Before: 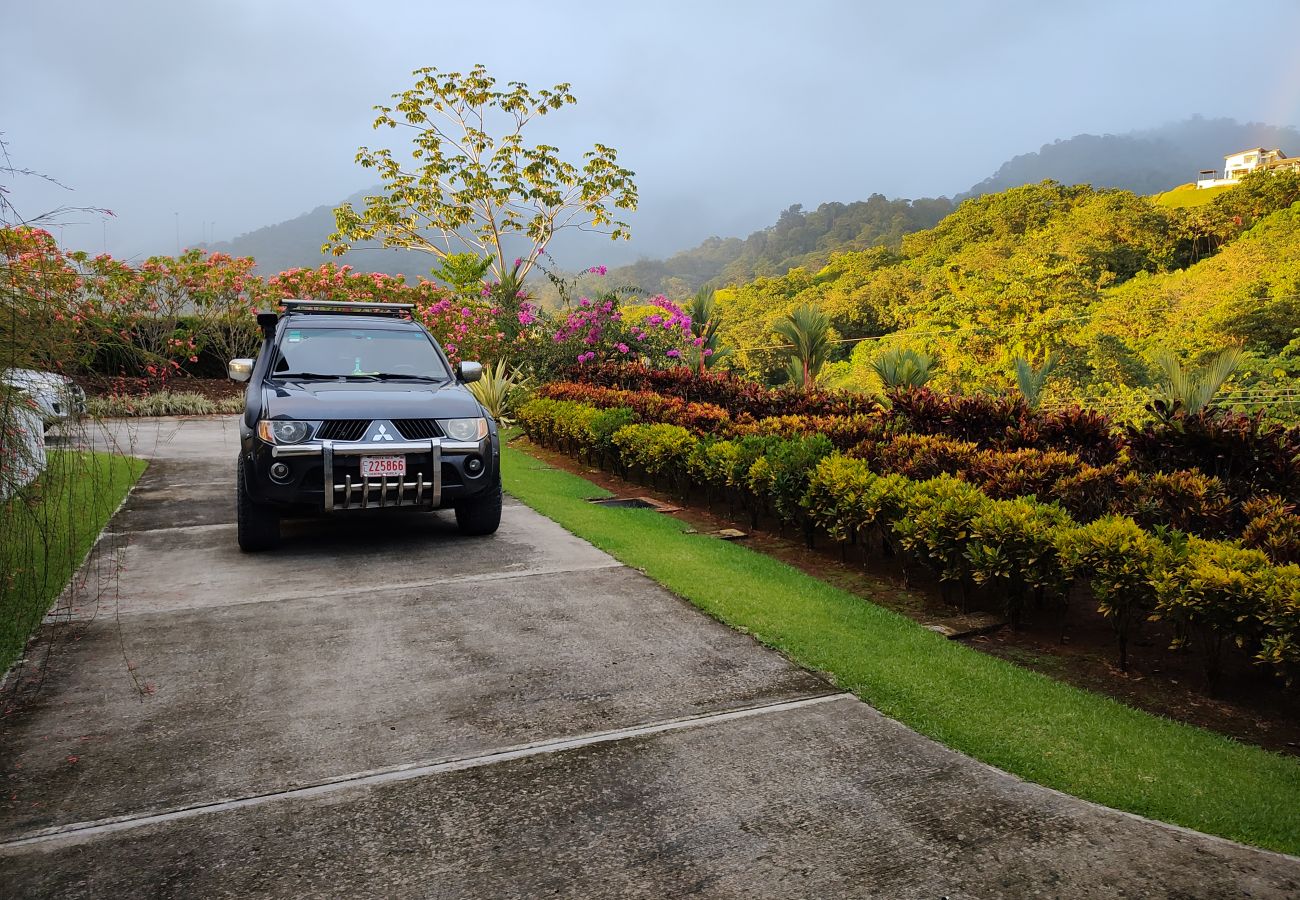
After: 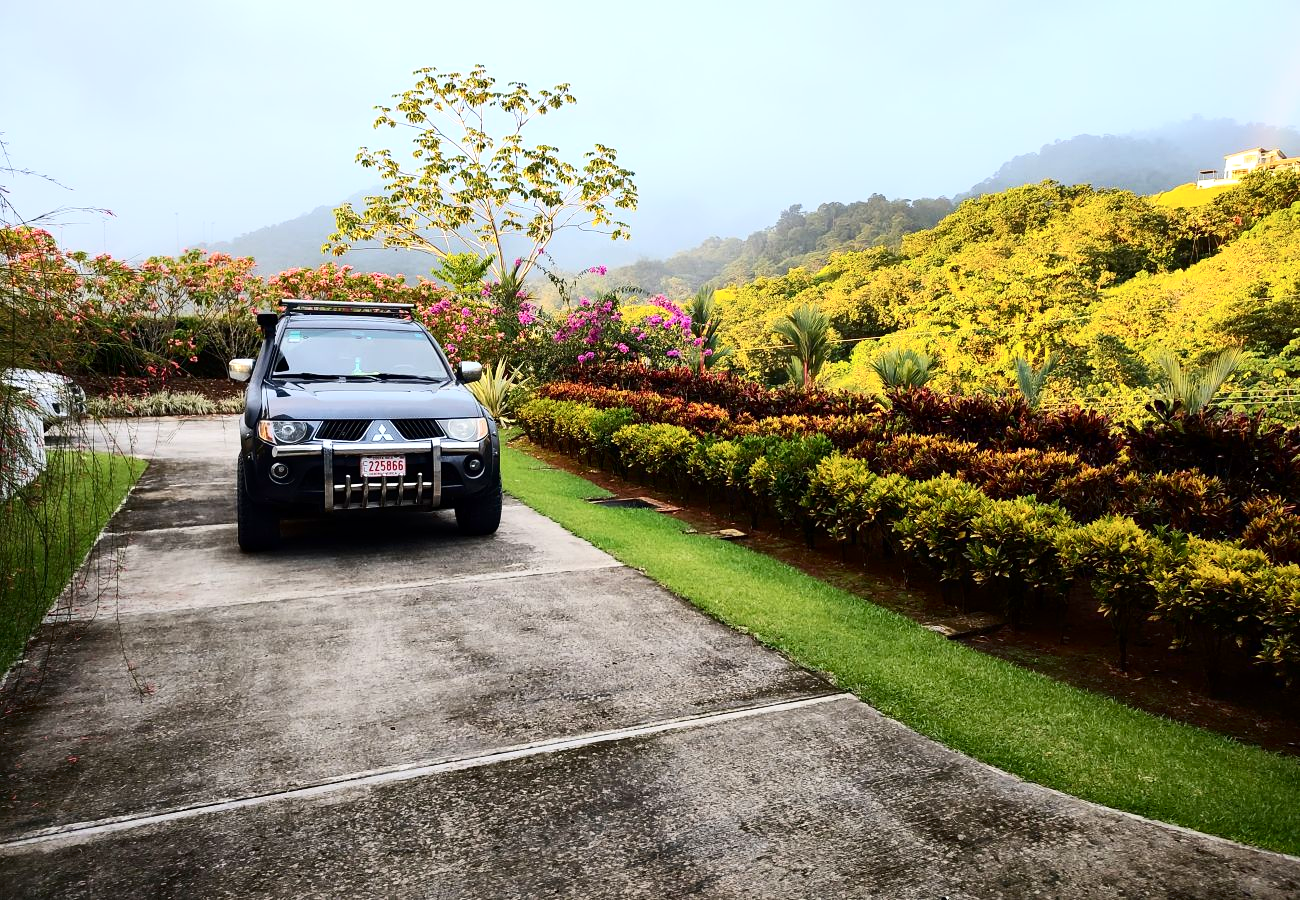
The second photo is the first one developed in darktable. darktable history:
exposure: black level correction 0.001, exposure 0.5 EV, compensate exposure bias true, compensate highlight preservation false
contrast brightness saturation: contrast 0.28
